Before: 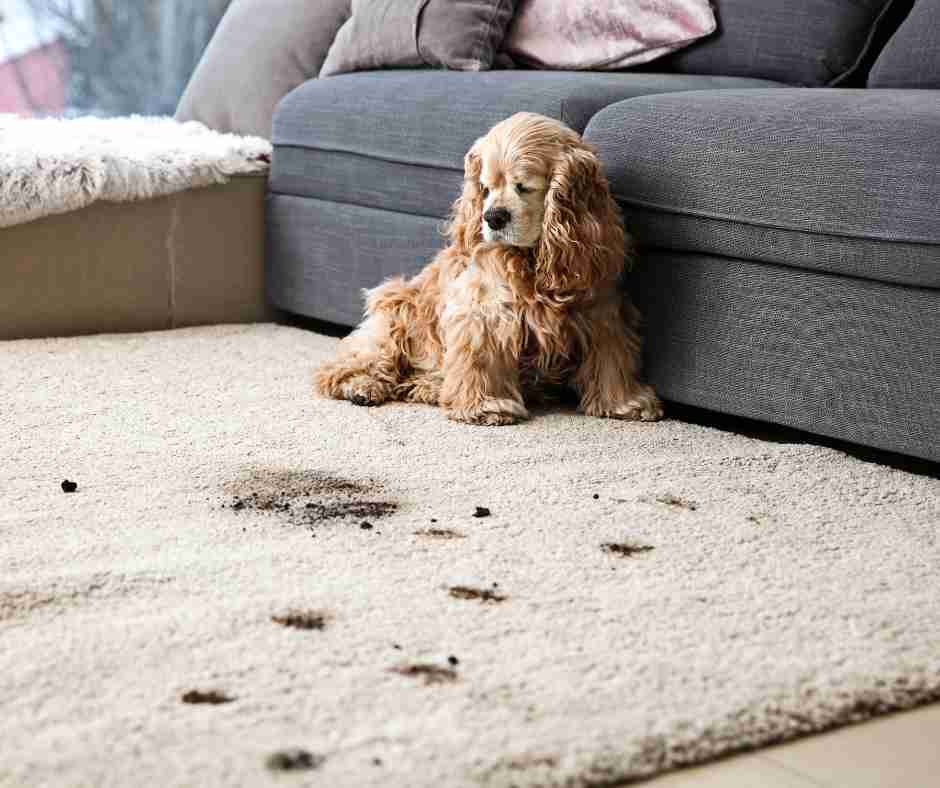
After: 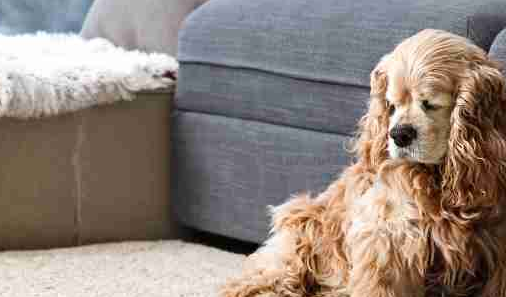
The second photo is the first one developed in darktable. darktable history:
crop: left 10.04%, top 10.593%, right 36.129%, bottom 51.671%
